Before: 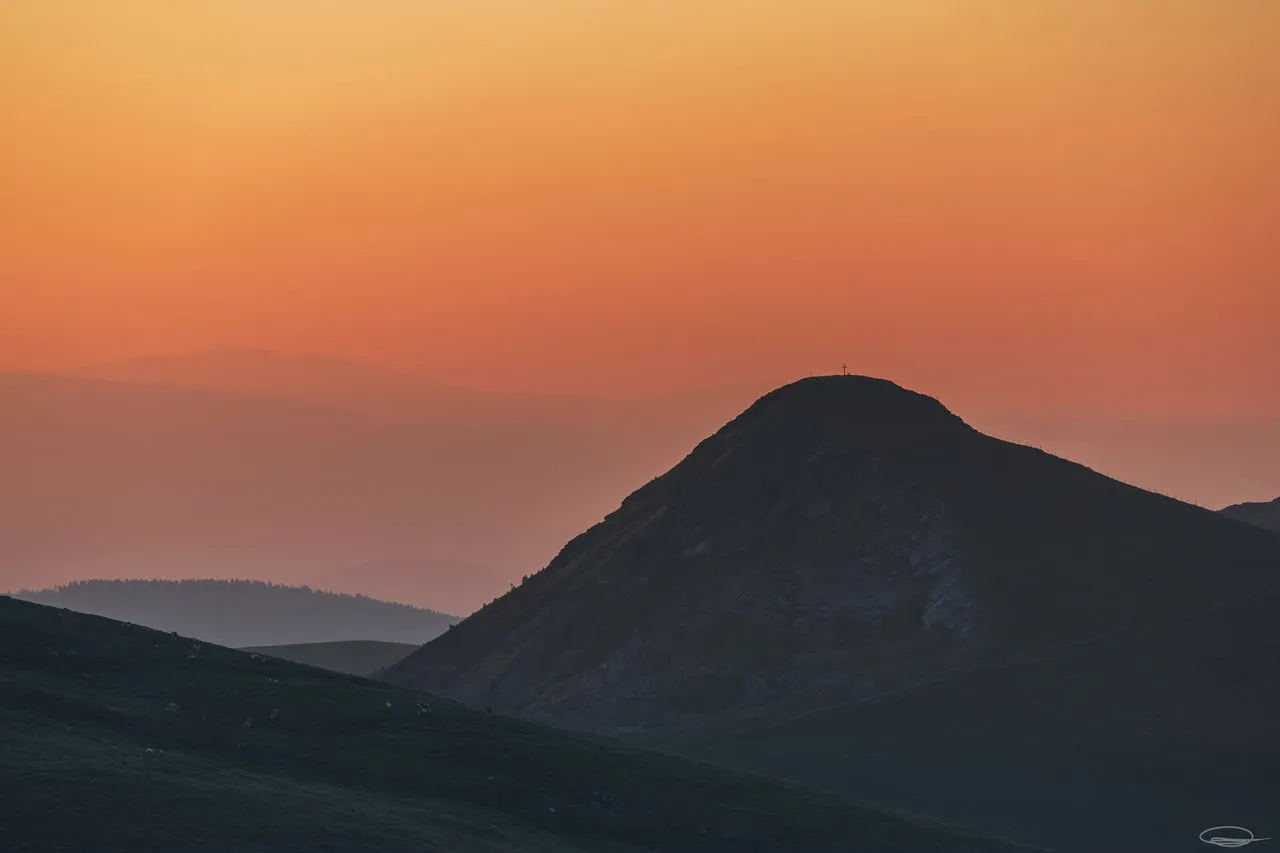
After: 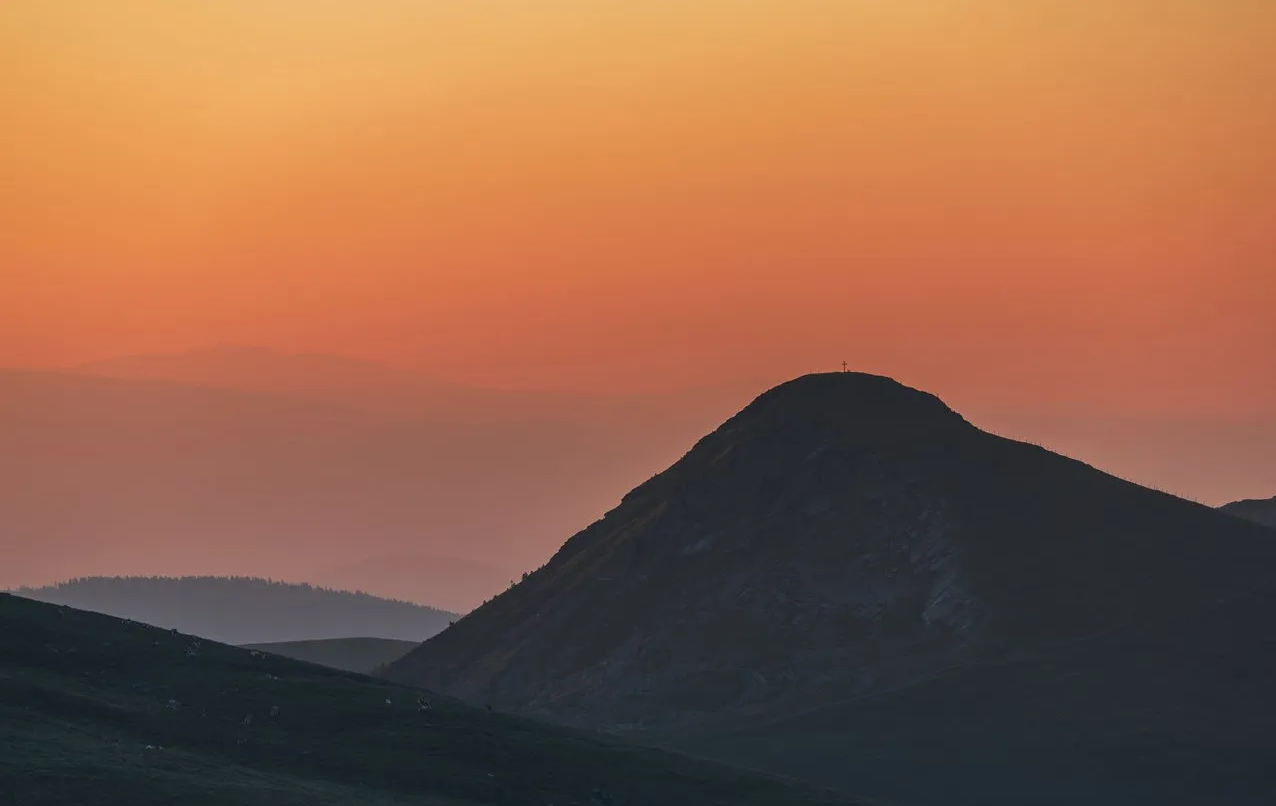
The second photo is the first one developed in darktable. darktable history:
crop: top 0.358%, right 0.263%, bottom 5.106%
